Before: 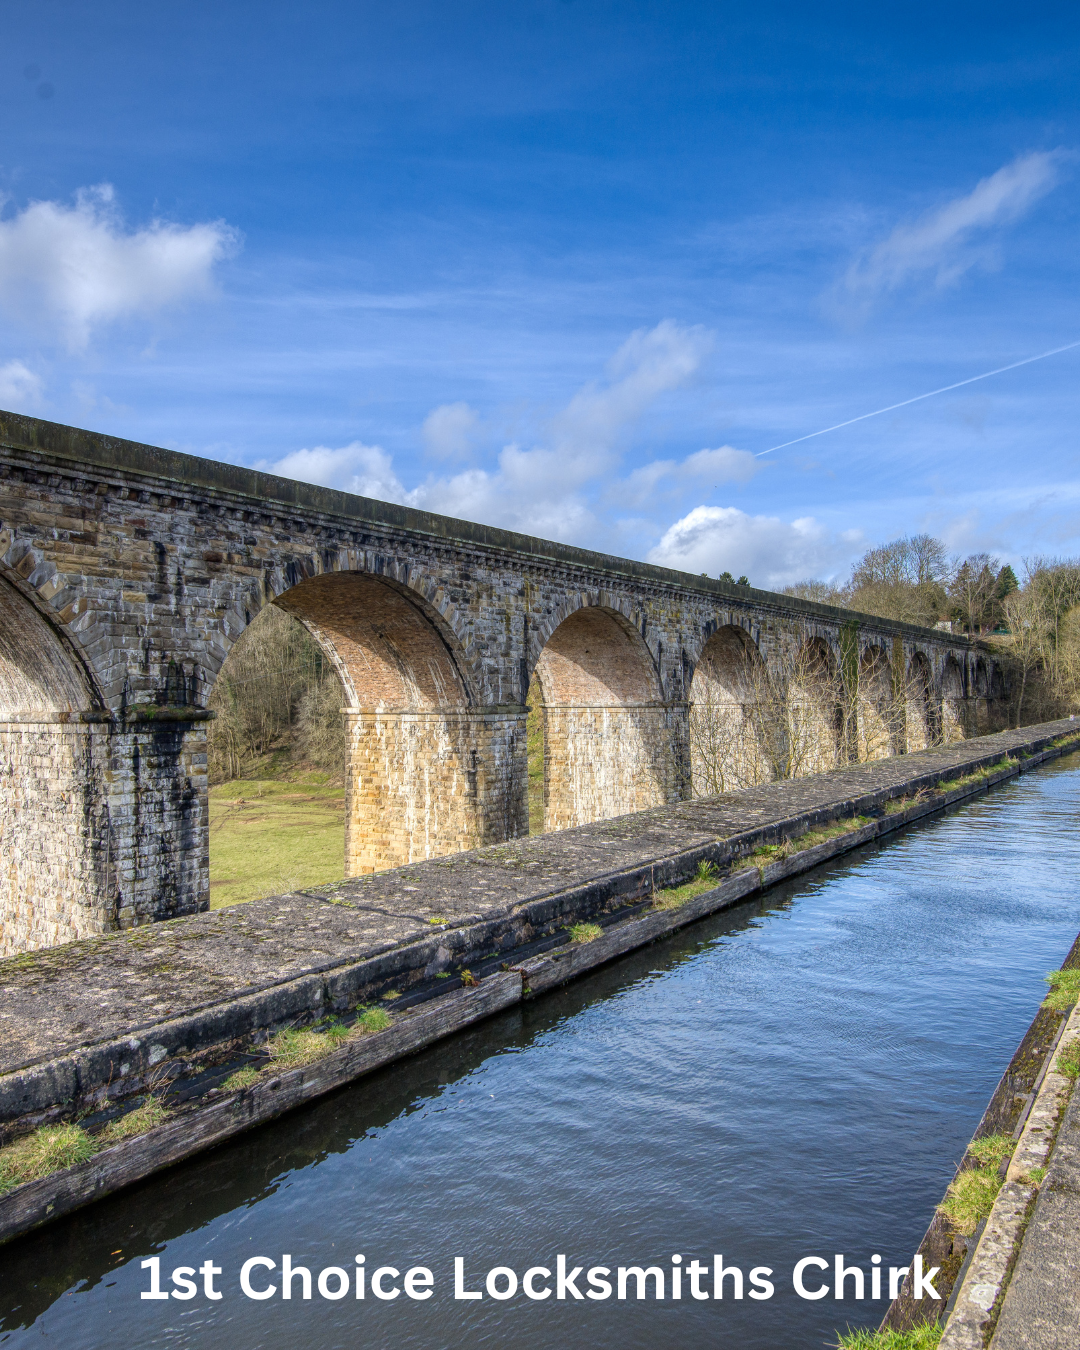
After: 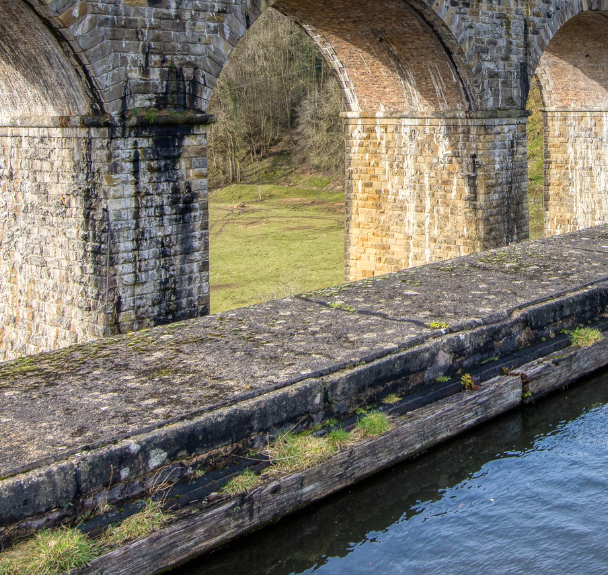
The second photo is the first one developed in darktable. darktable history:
crop: top 44.175%, right 43.633%, bottom 13.224%
